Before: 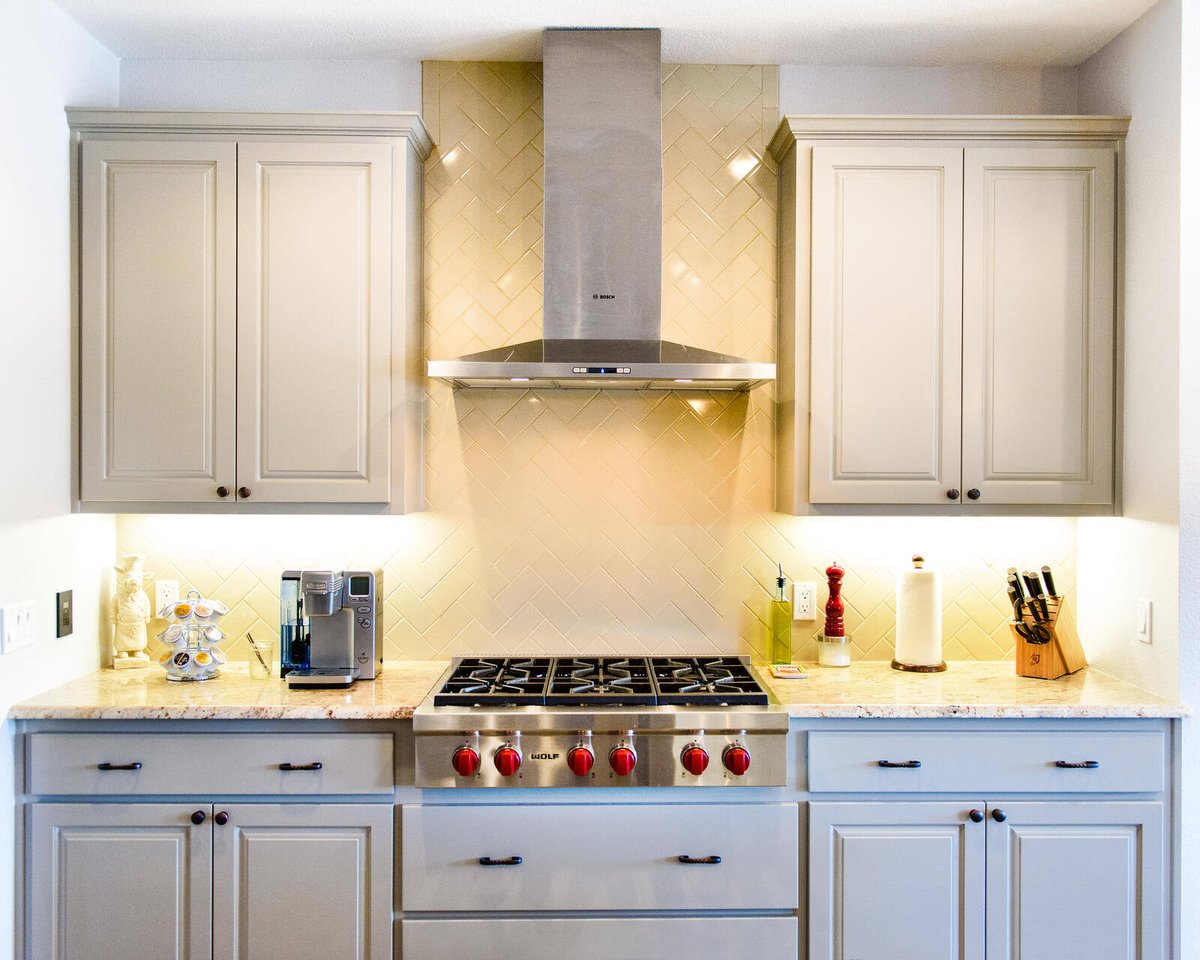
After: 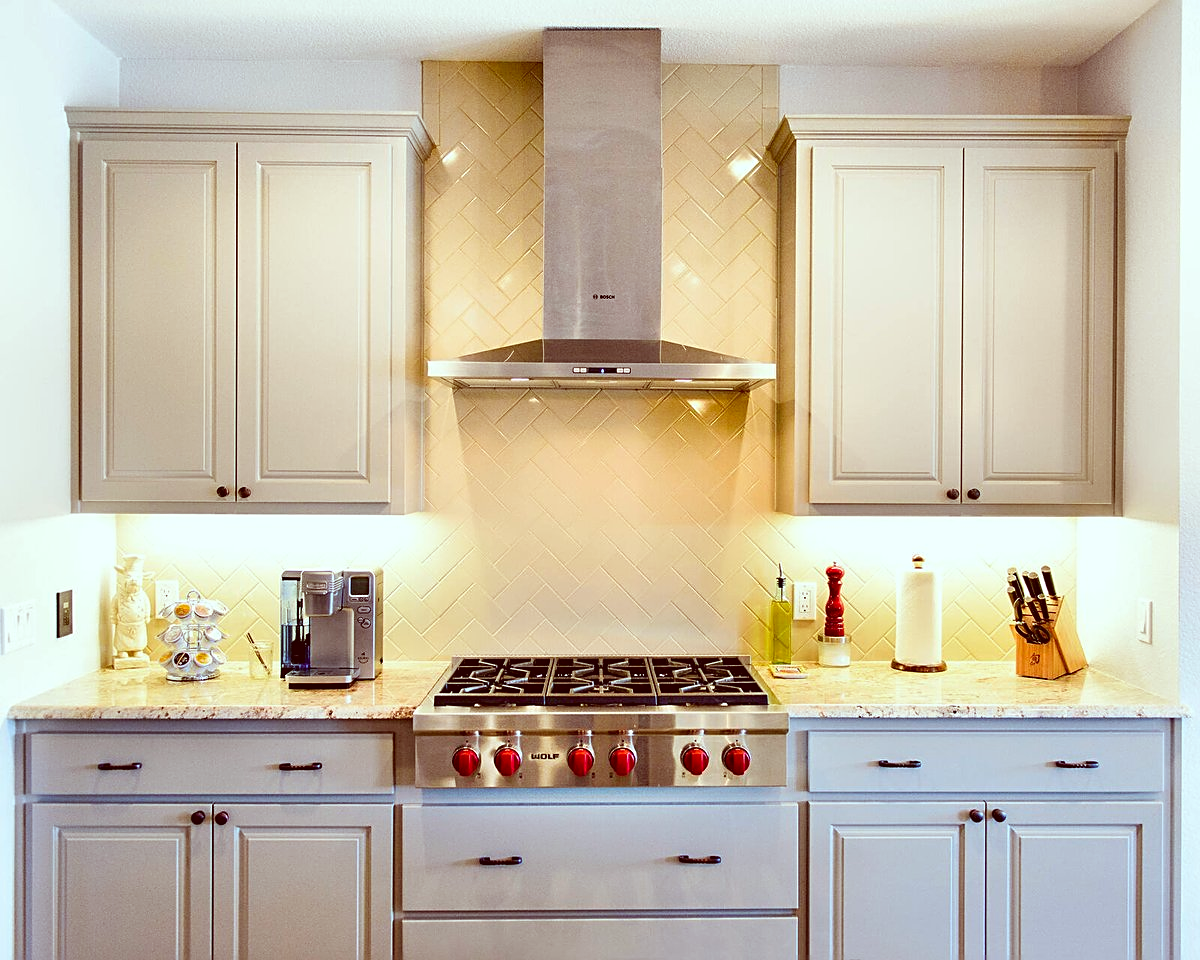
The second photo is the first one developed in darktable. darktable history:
color correction: highlights a* -7.23, highlights b* -0.161, shadows a* 20.08, shadows b* 11.73
sharpen: on, module defaults
